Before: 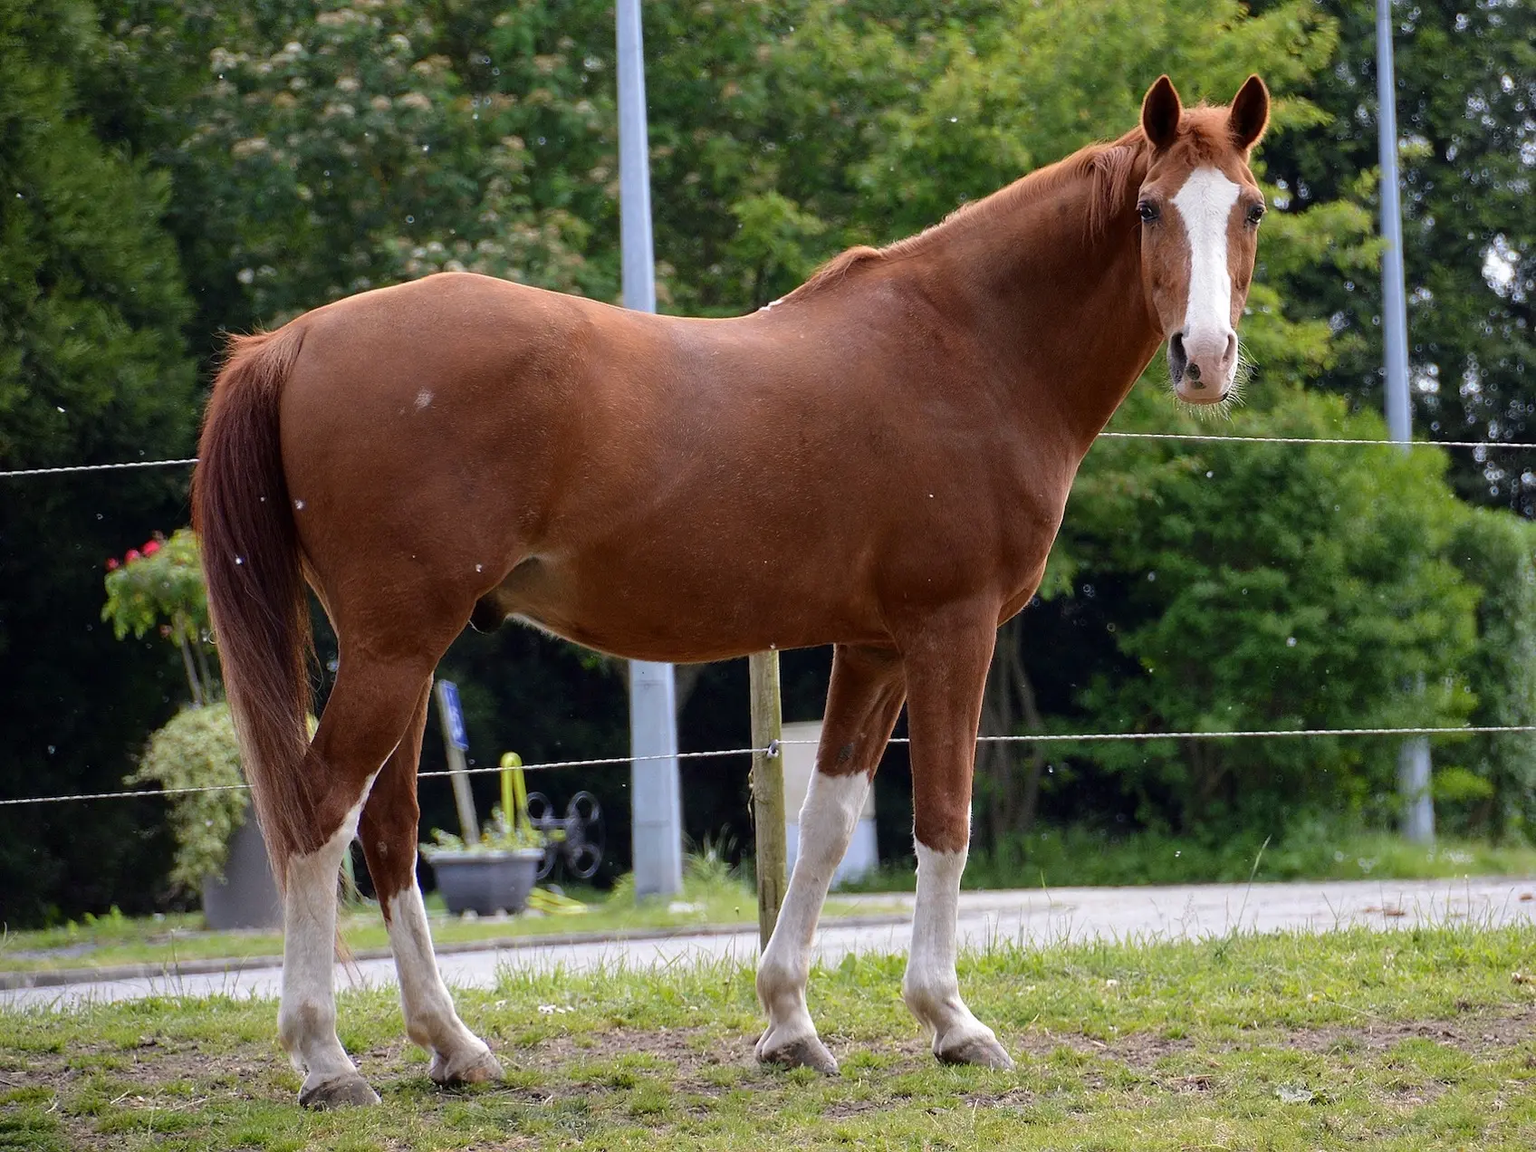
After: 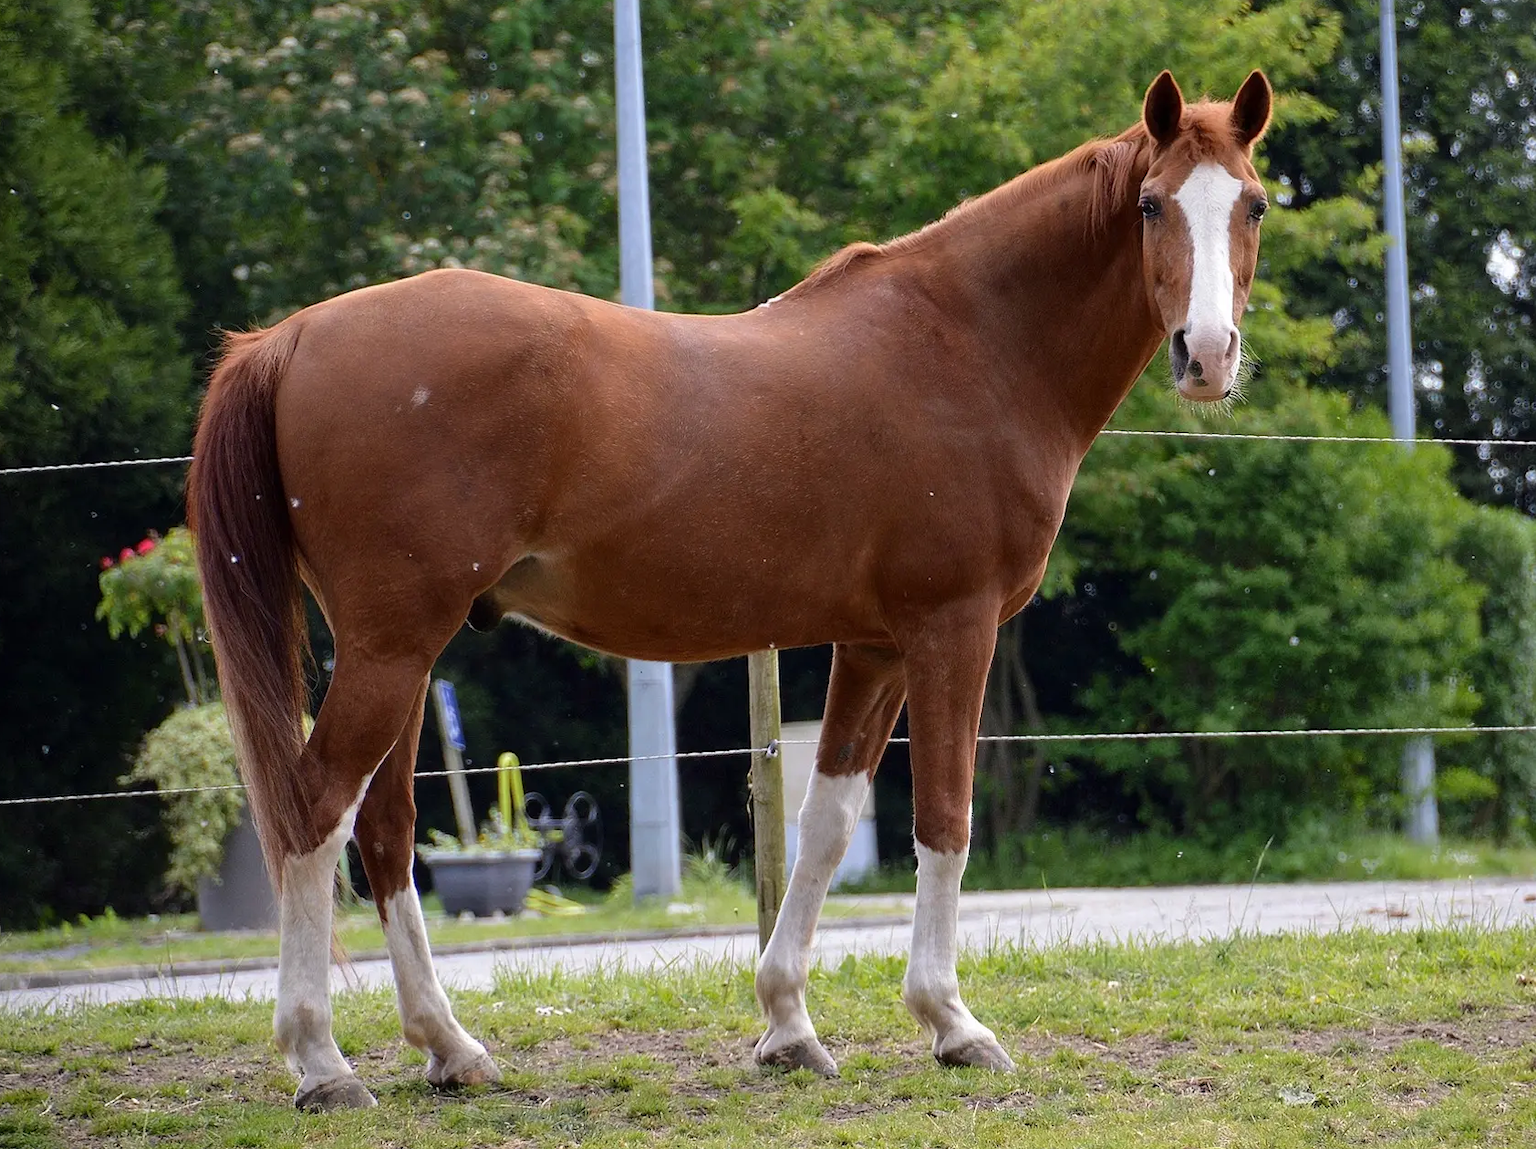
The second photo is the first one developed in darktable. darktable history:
crop: left 0.434%, top 0.485%, right 0.244%, bottom 0.386%
white balance: emerald 1
